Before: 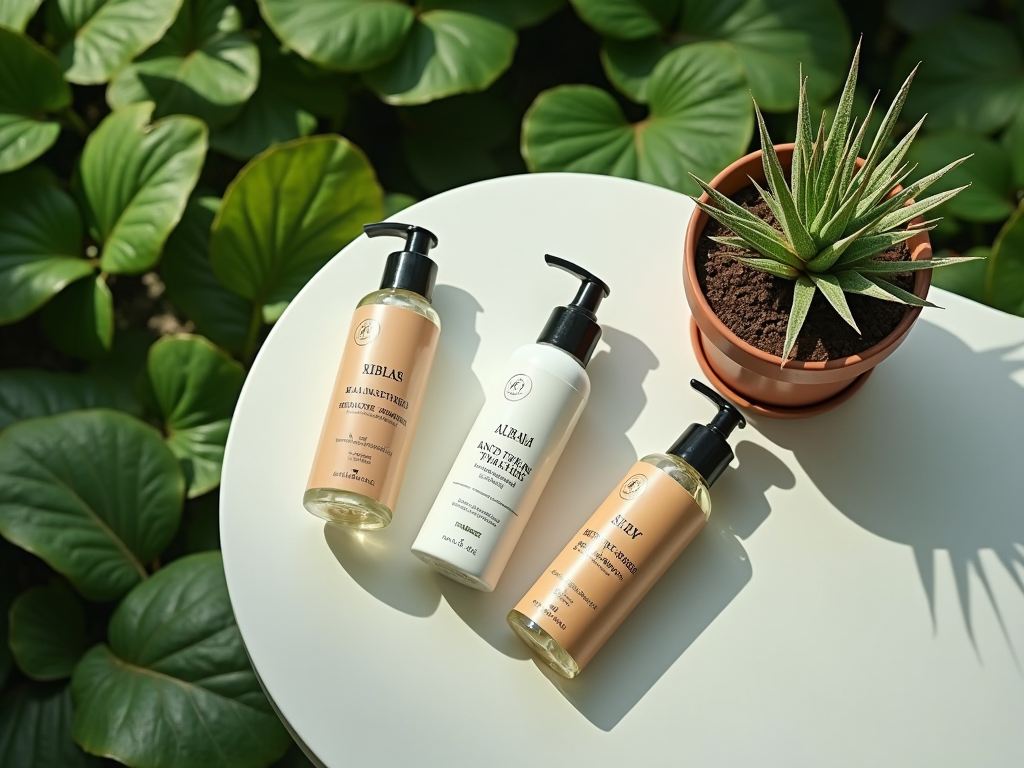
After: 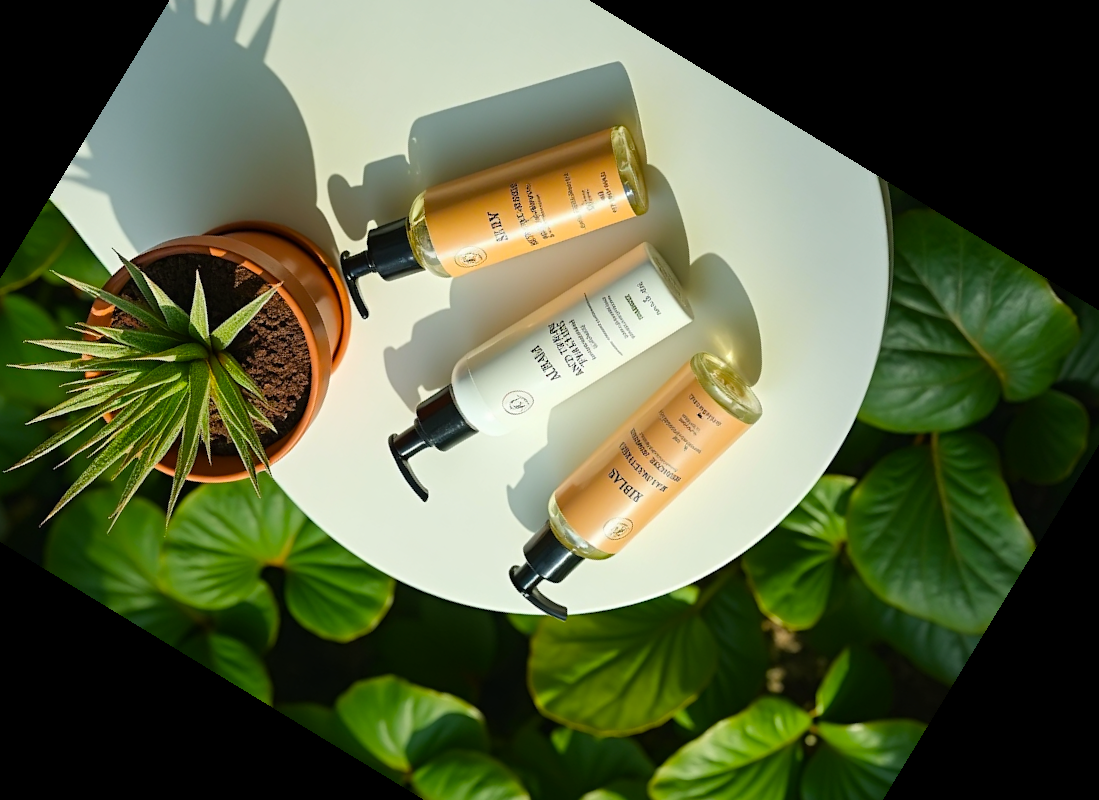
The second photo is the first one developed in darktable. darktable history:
crop and rotate: angle 148.68°, left 9.111%, top 15.603%, right 4.588%, bottom 17.041%
color balance rgb: linear chroma grading › global chroma 15%, perceptual saturation grading › global saturation 30%
